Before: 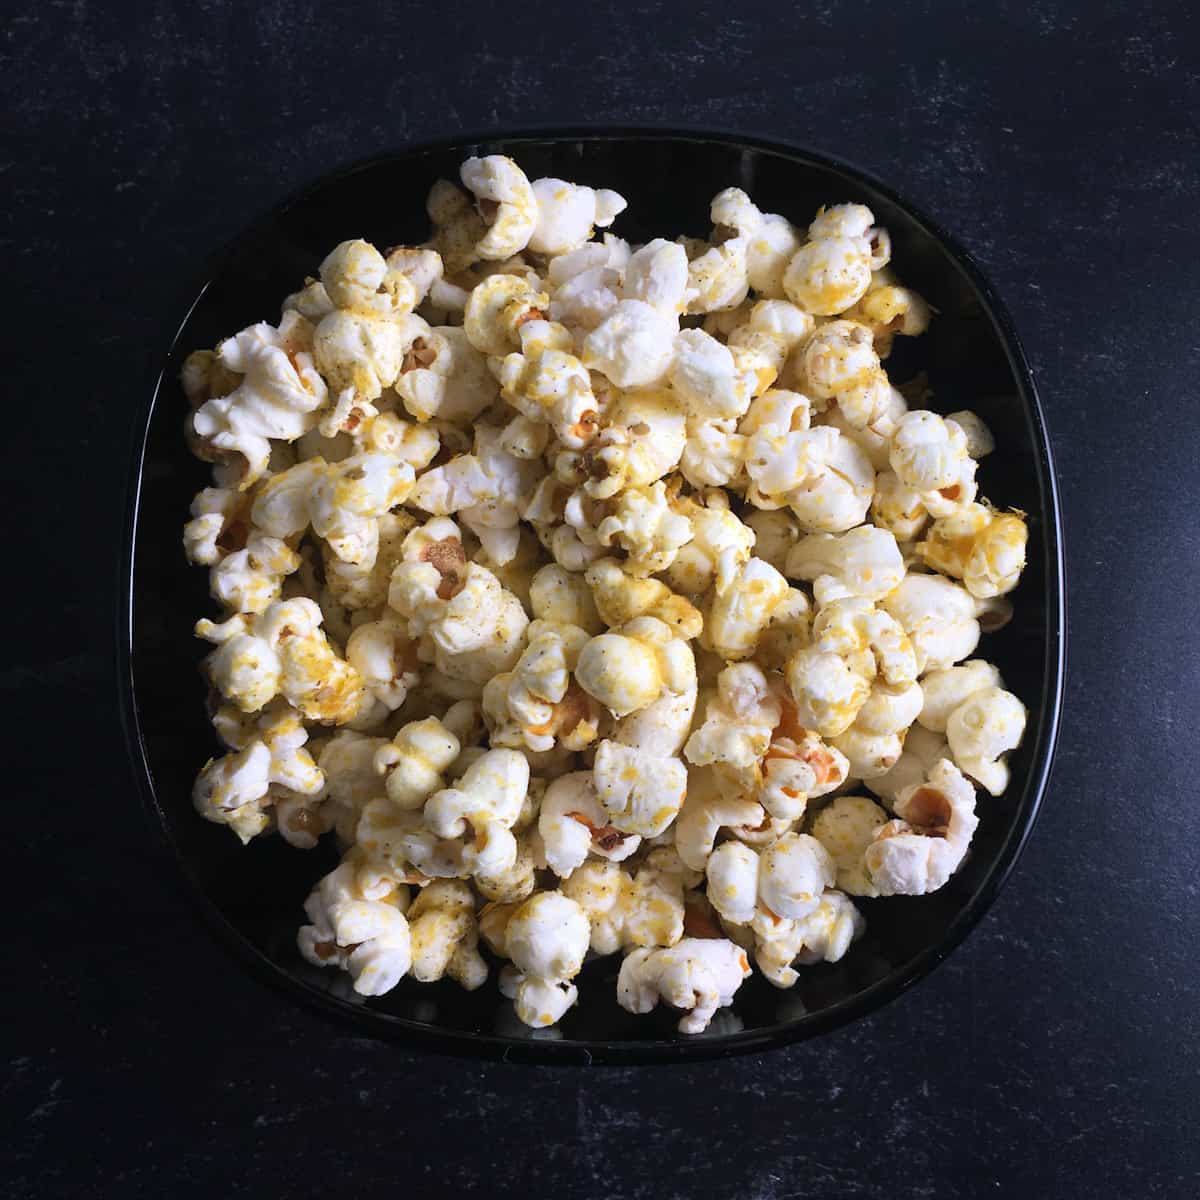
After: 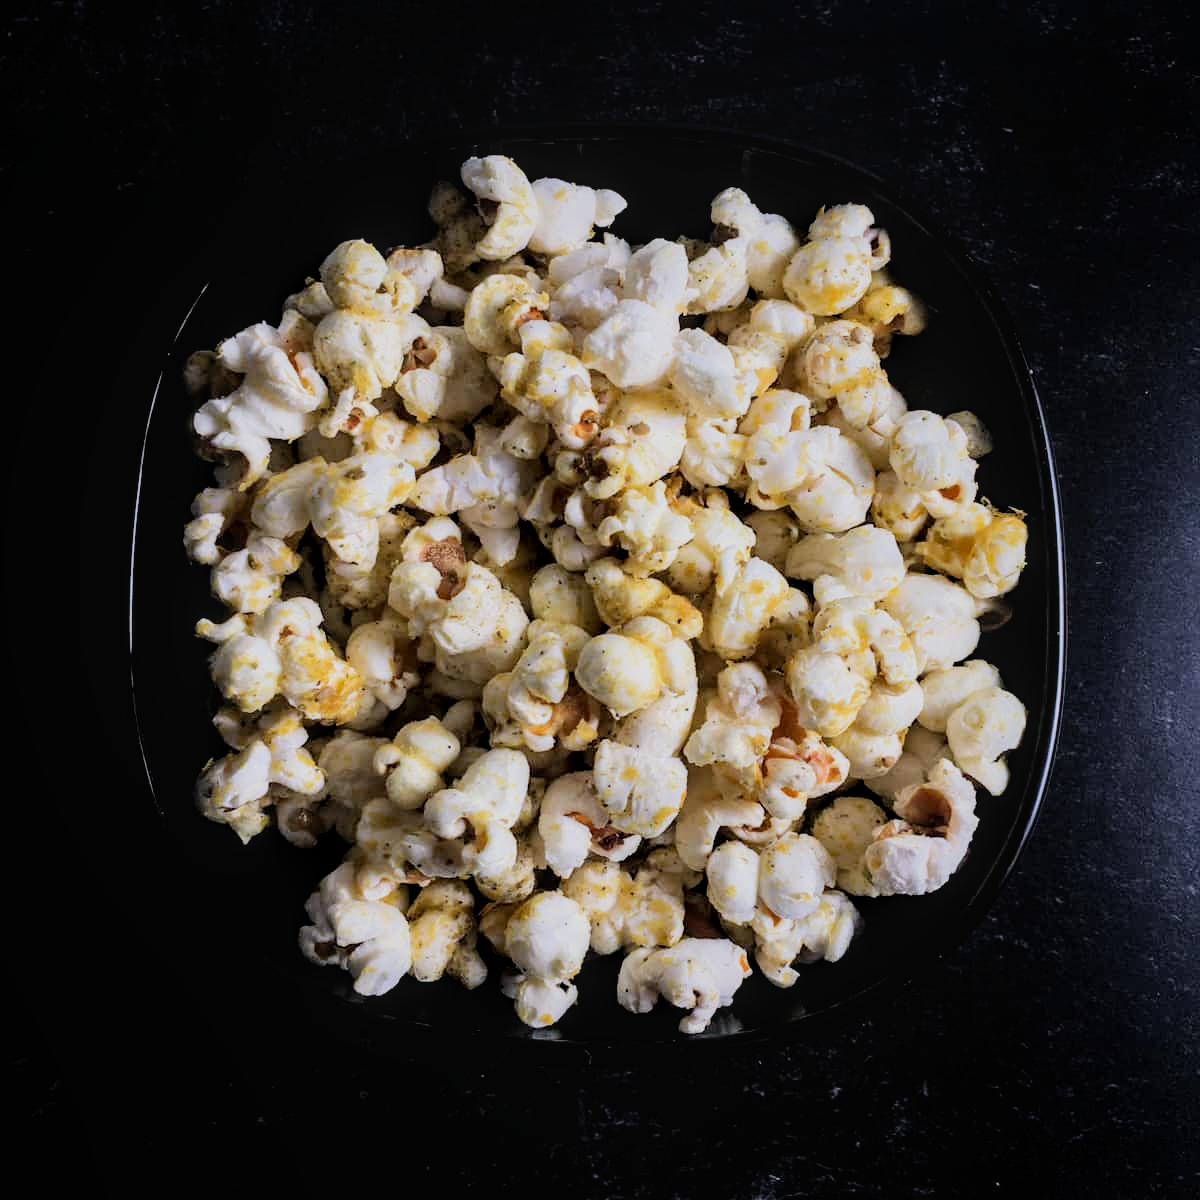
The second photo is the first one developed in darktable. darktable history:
filmic rgb: black relative exposure -5 EV, hardness 2.88, contrast 1.3, highlights saturation mix -30%
local contrast: on, module defaults
